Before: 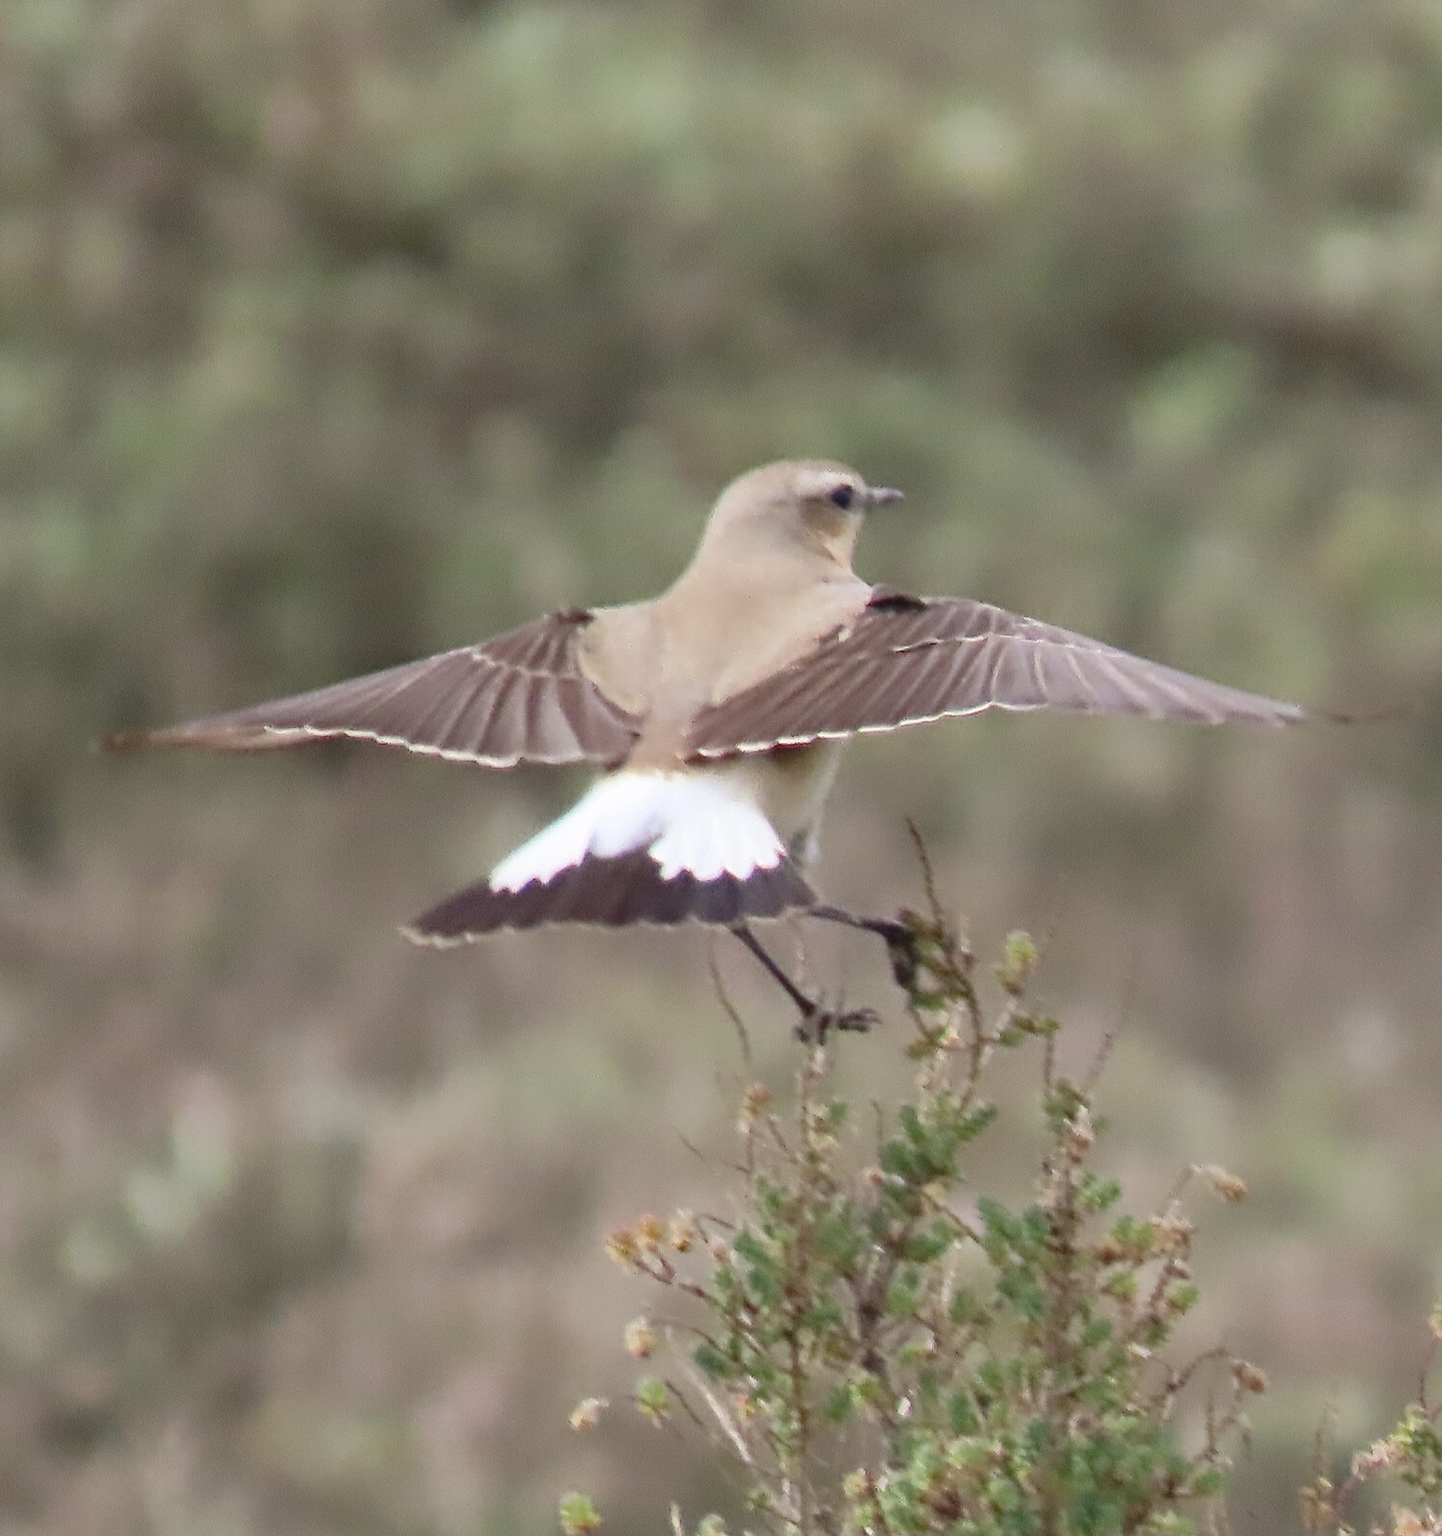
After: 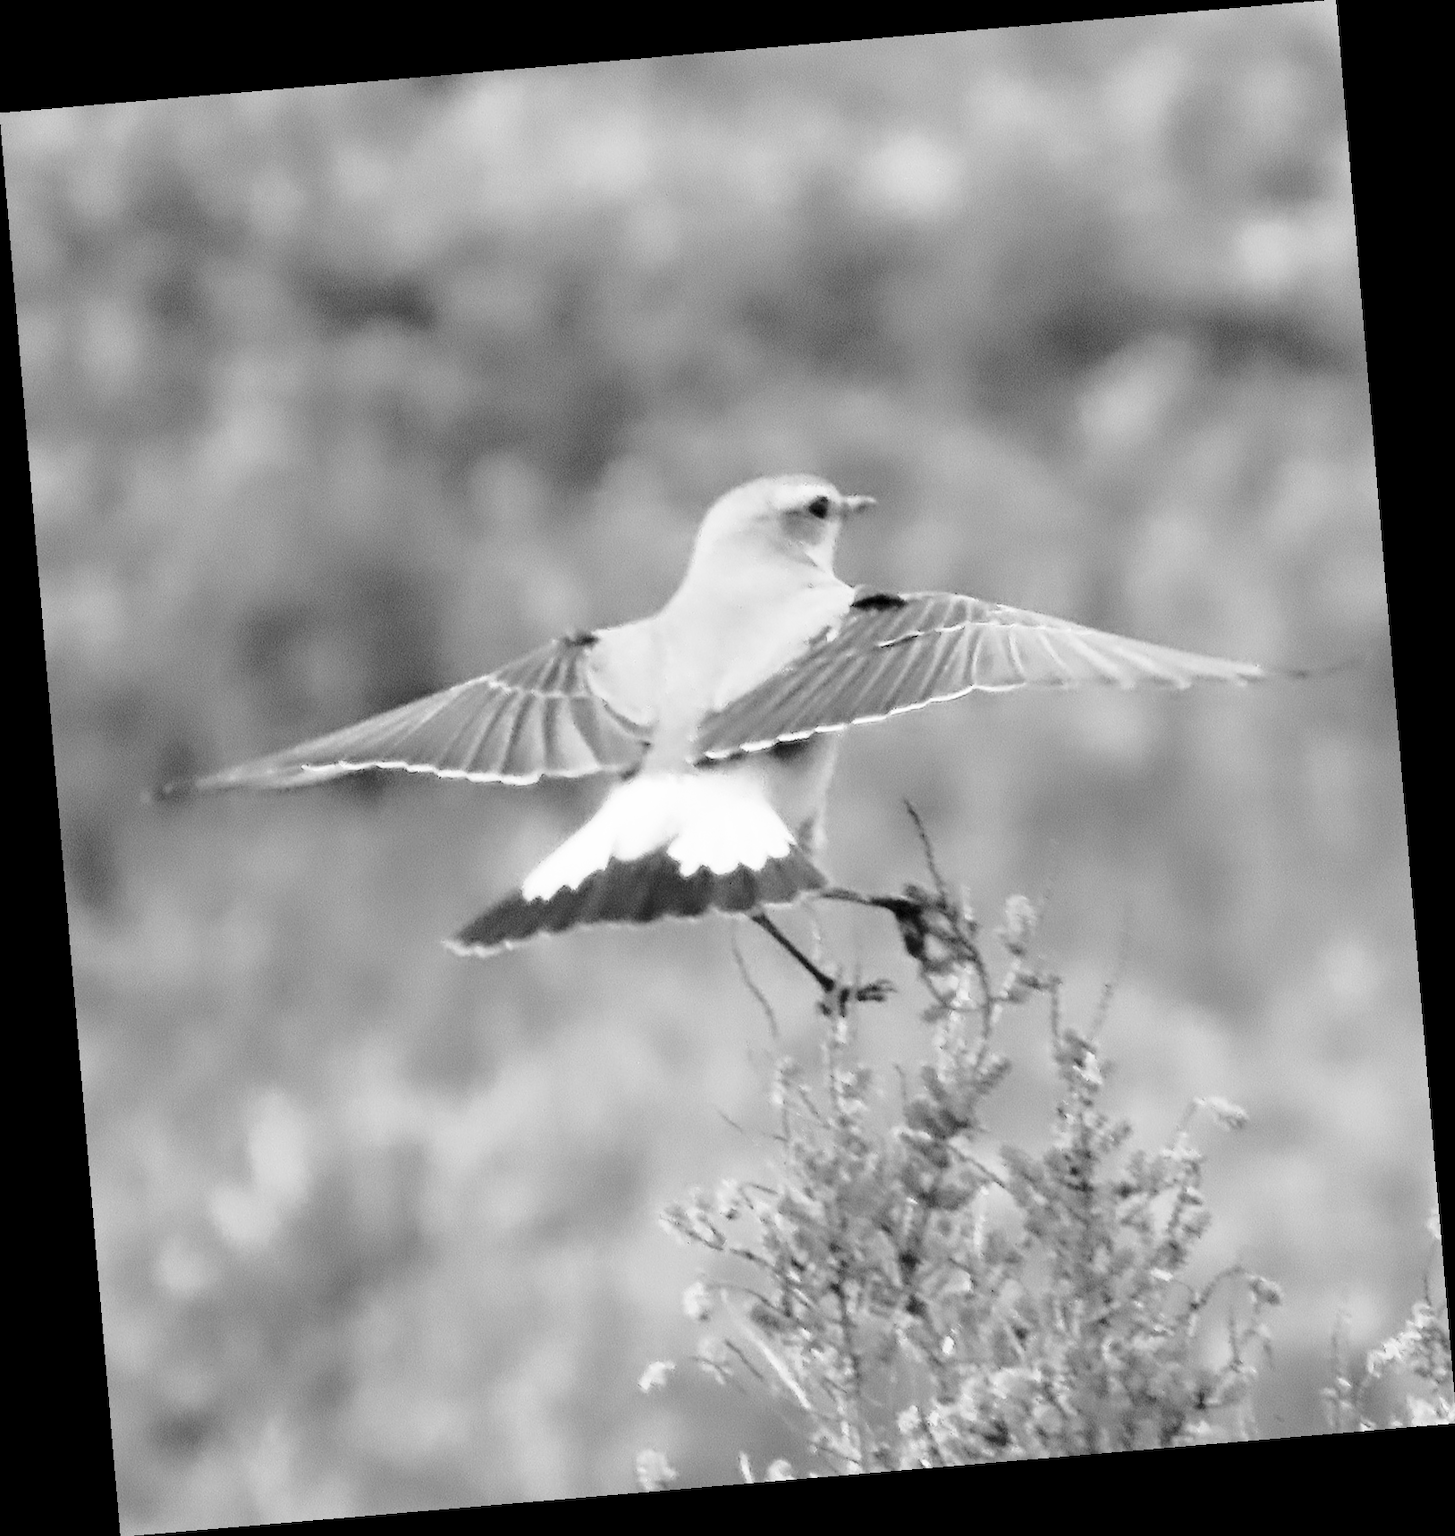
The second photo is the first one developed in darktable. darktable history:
exposure: black level correction 0.01, exposure 0.014 EV, compensate highlight preservation false
color correction: highlights a* 10.21, highlights b* 9.79, shadows a* 8.61, shadows b* 7.88, saturation 0.8
monochrome: a -3.63, b -0.465
base curve: curves: ch0 [(0, 0) (0.028, 0.03) (0.121, 0.232) (0.46, 0.748) (0.859, 0.968) (1, 1)]
rotate and perspective: rotation -4.86°, automatic cropping off
